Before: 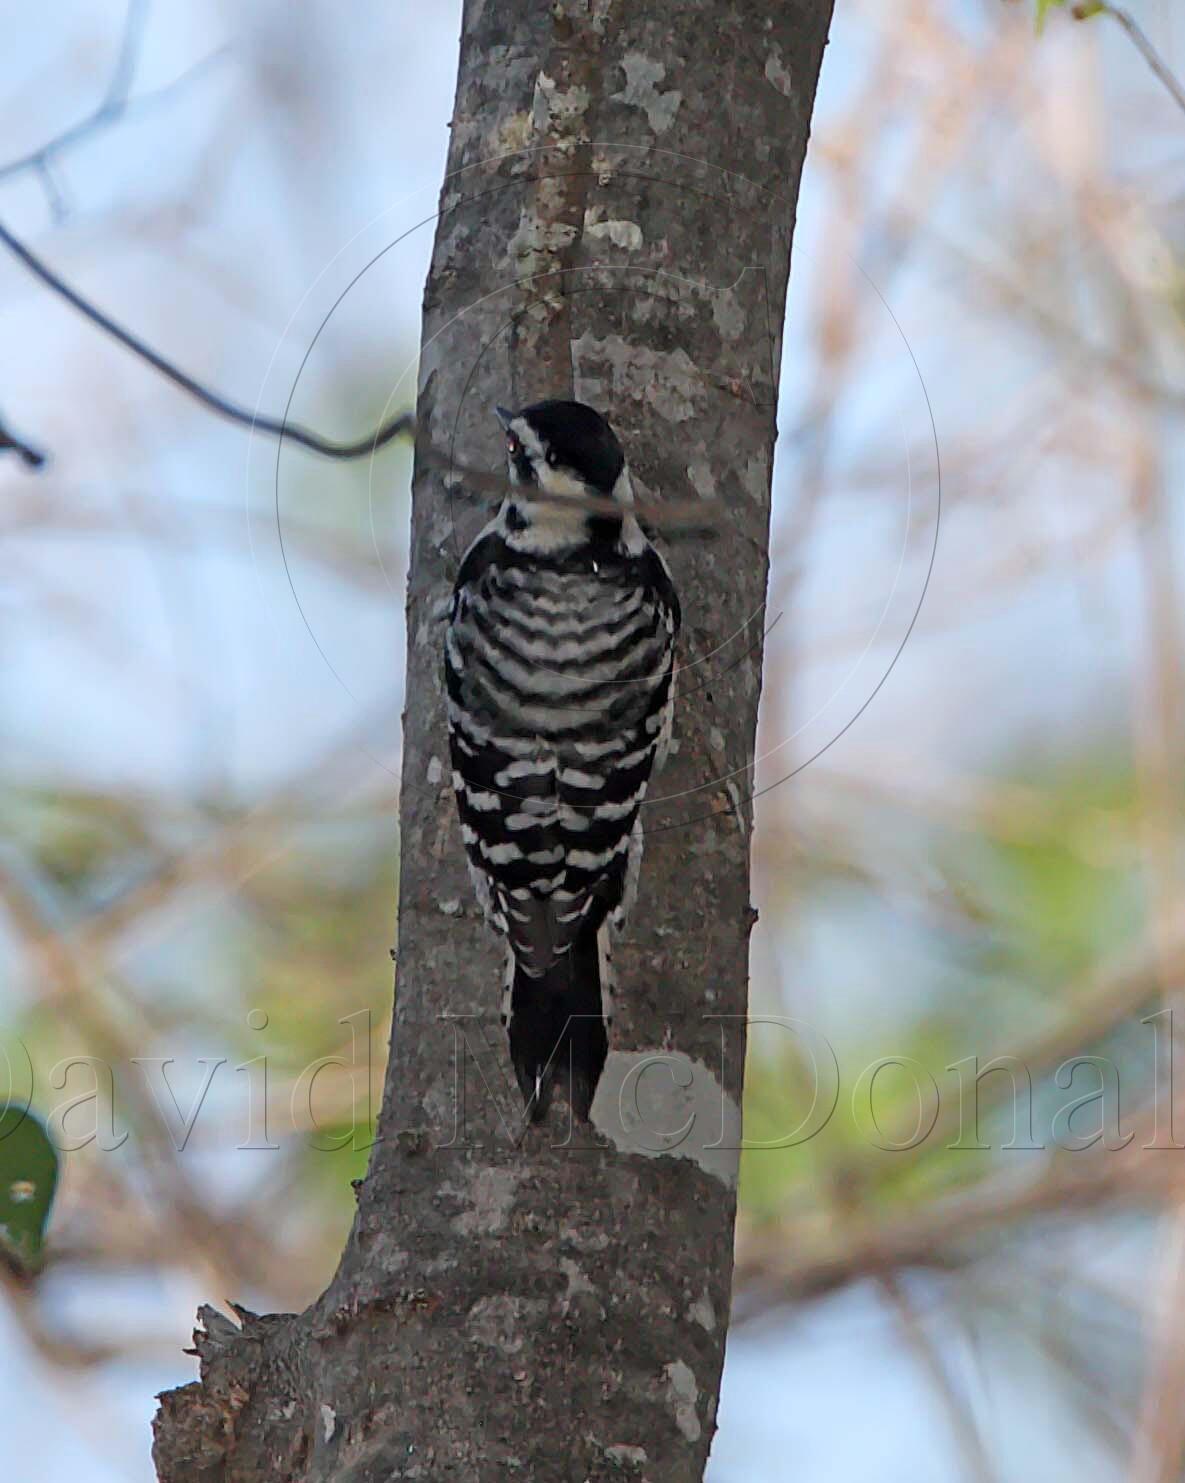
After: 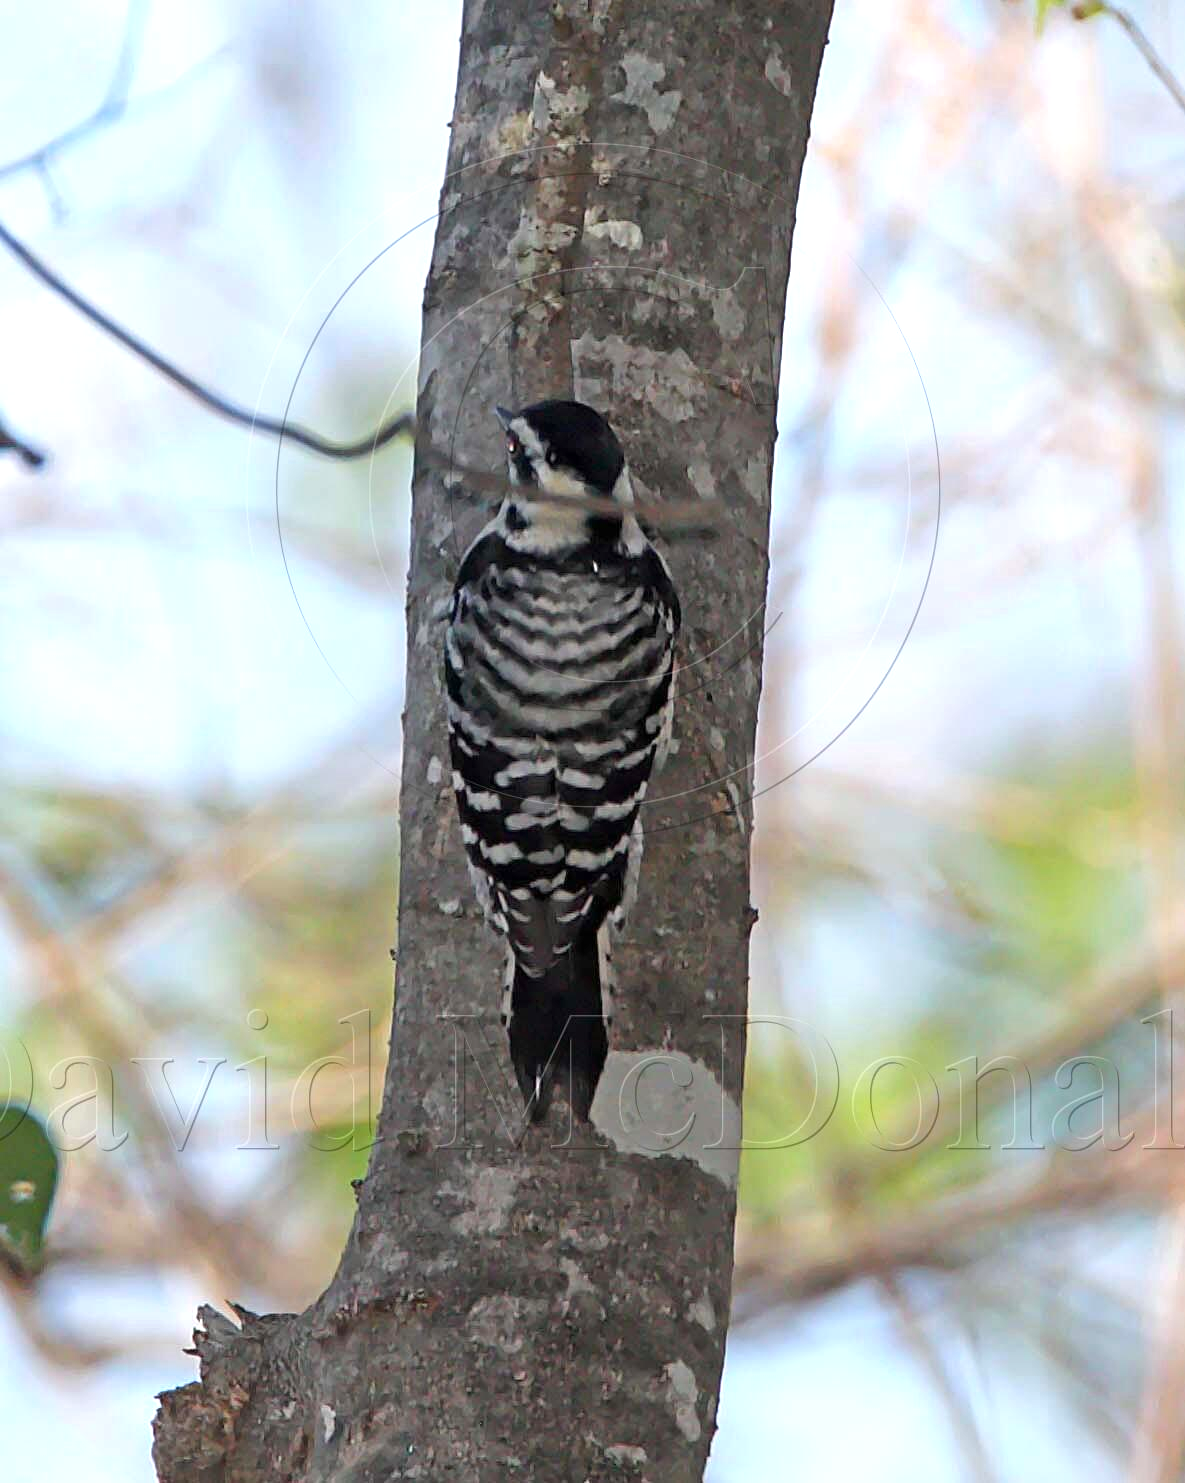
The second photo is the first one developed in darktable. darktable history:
exposure: exposure 0.61 EV, compensate highlight preservation false
